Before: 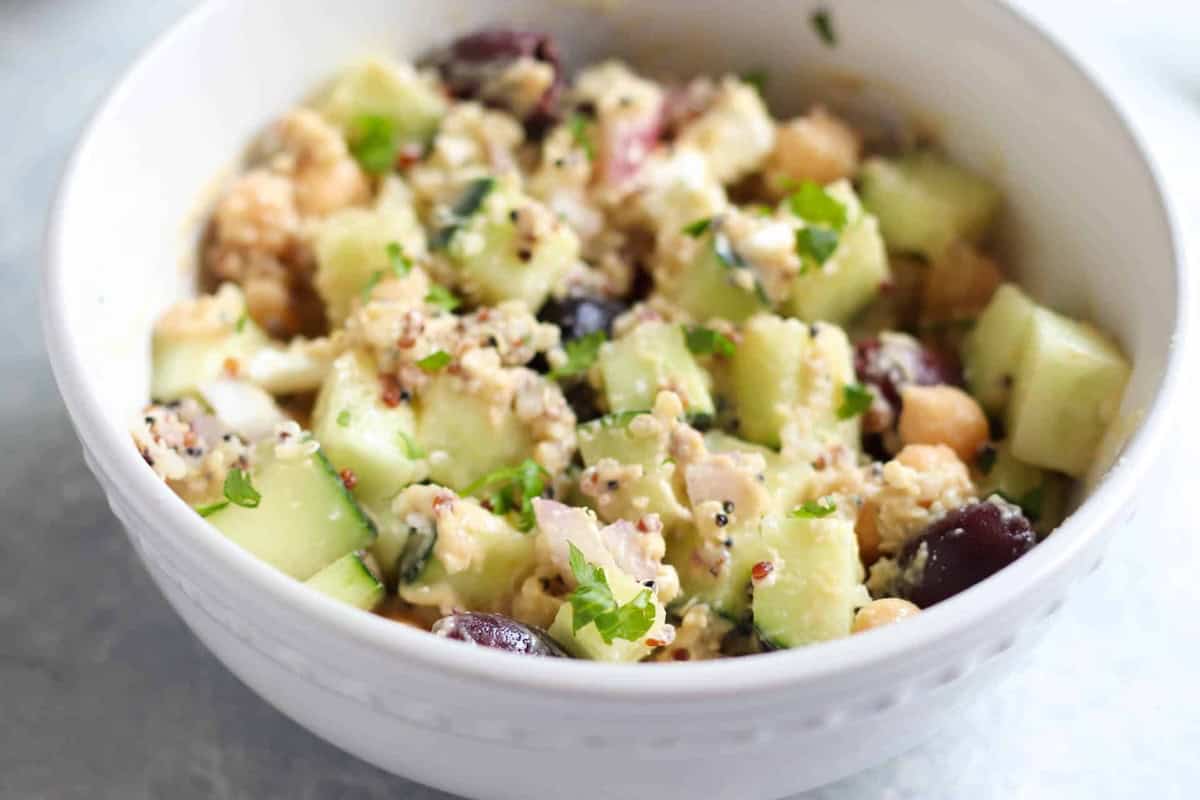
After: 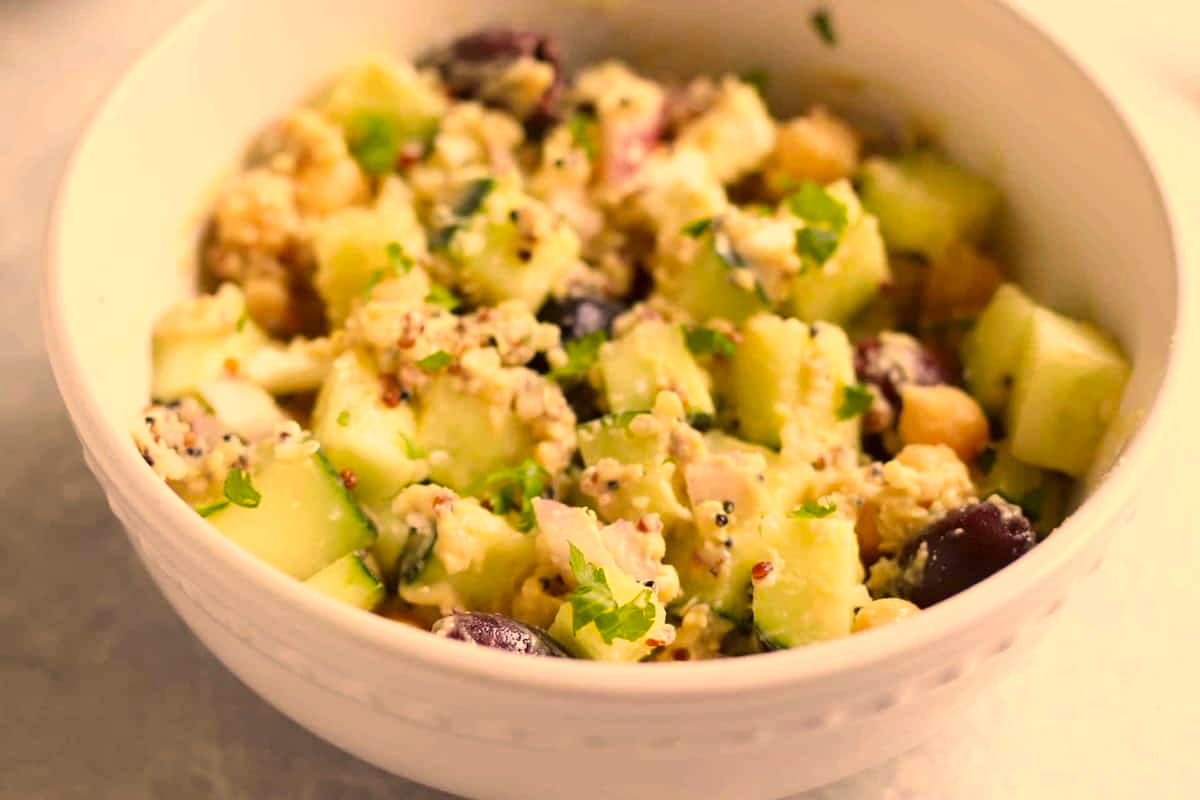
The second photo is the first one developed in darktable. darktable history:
color correction: highlights a* 18.4, highlights b* 36.11, shadows a* 1.71, shadows b* 6.55, saturation 1.02
